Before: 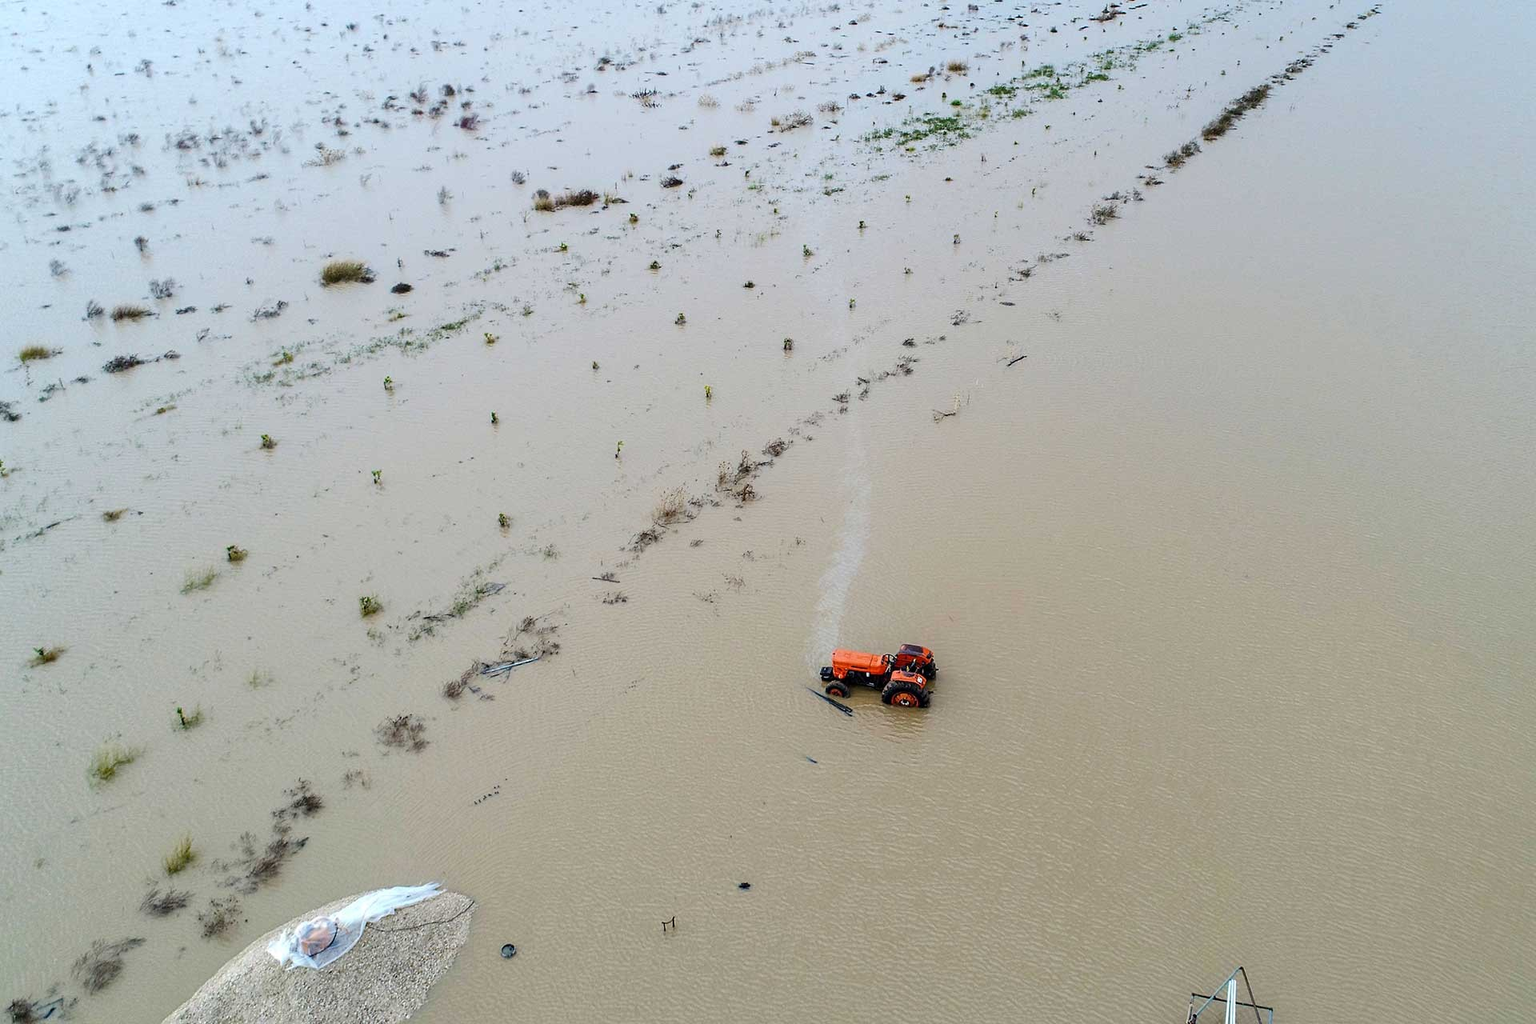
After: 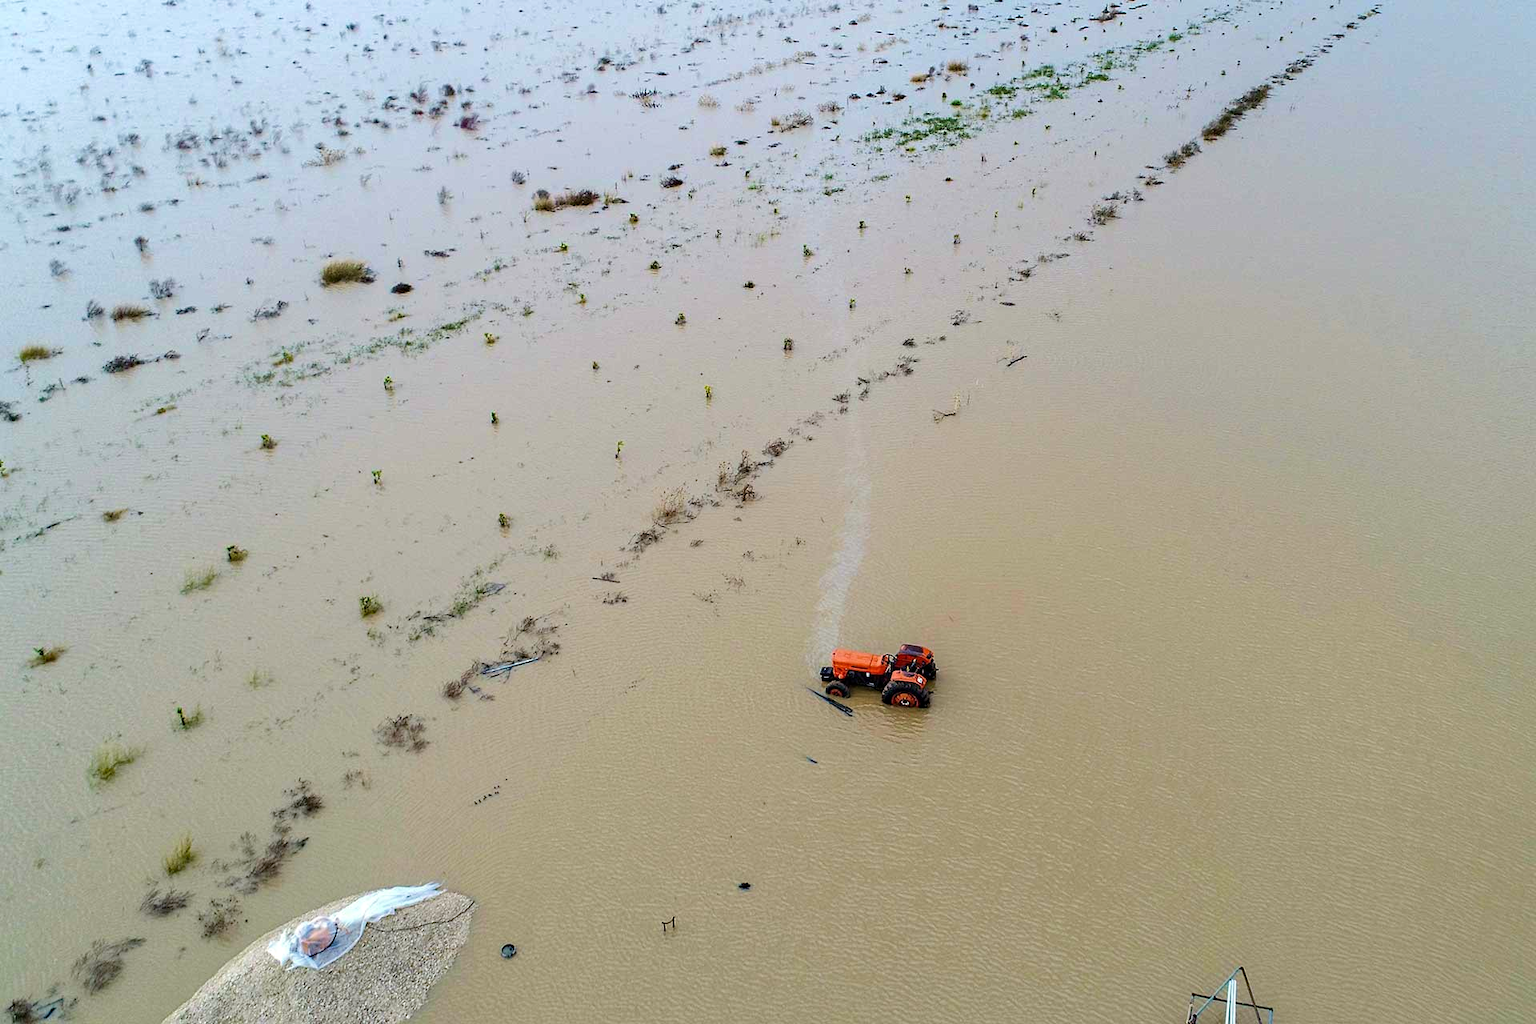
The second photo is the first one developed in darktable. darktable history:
haze removal: compatibility mode true, adaptive false
velvia: on, module defaults
